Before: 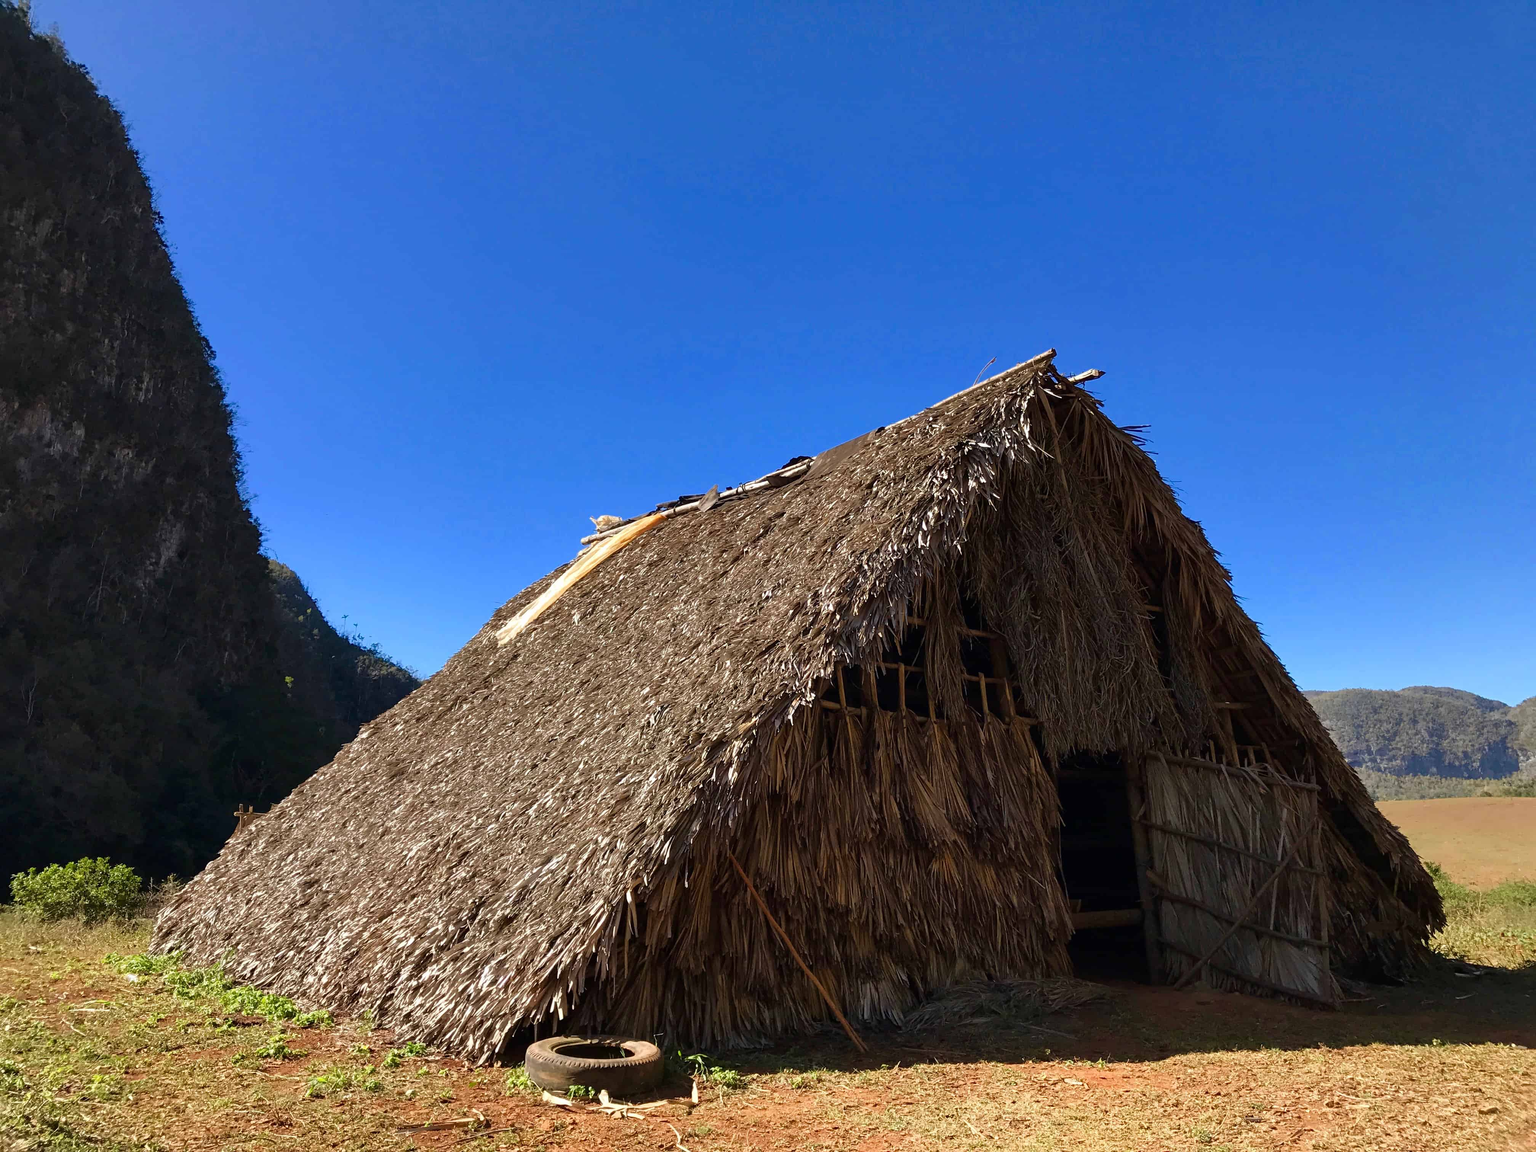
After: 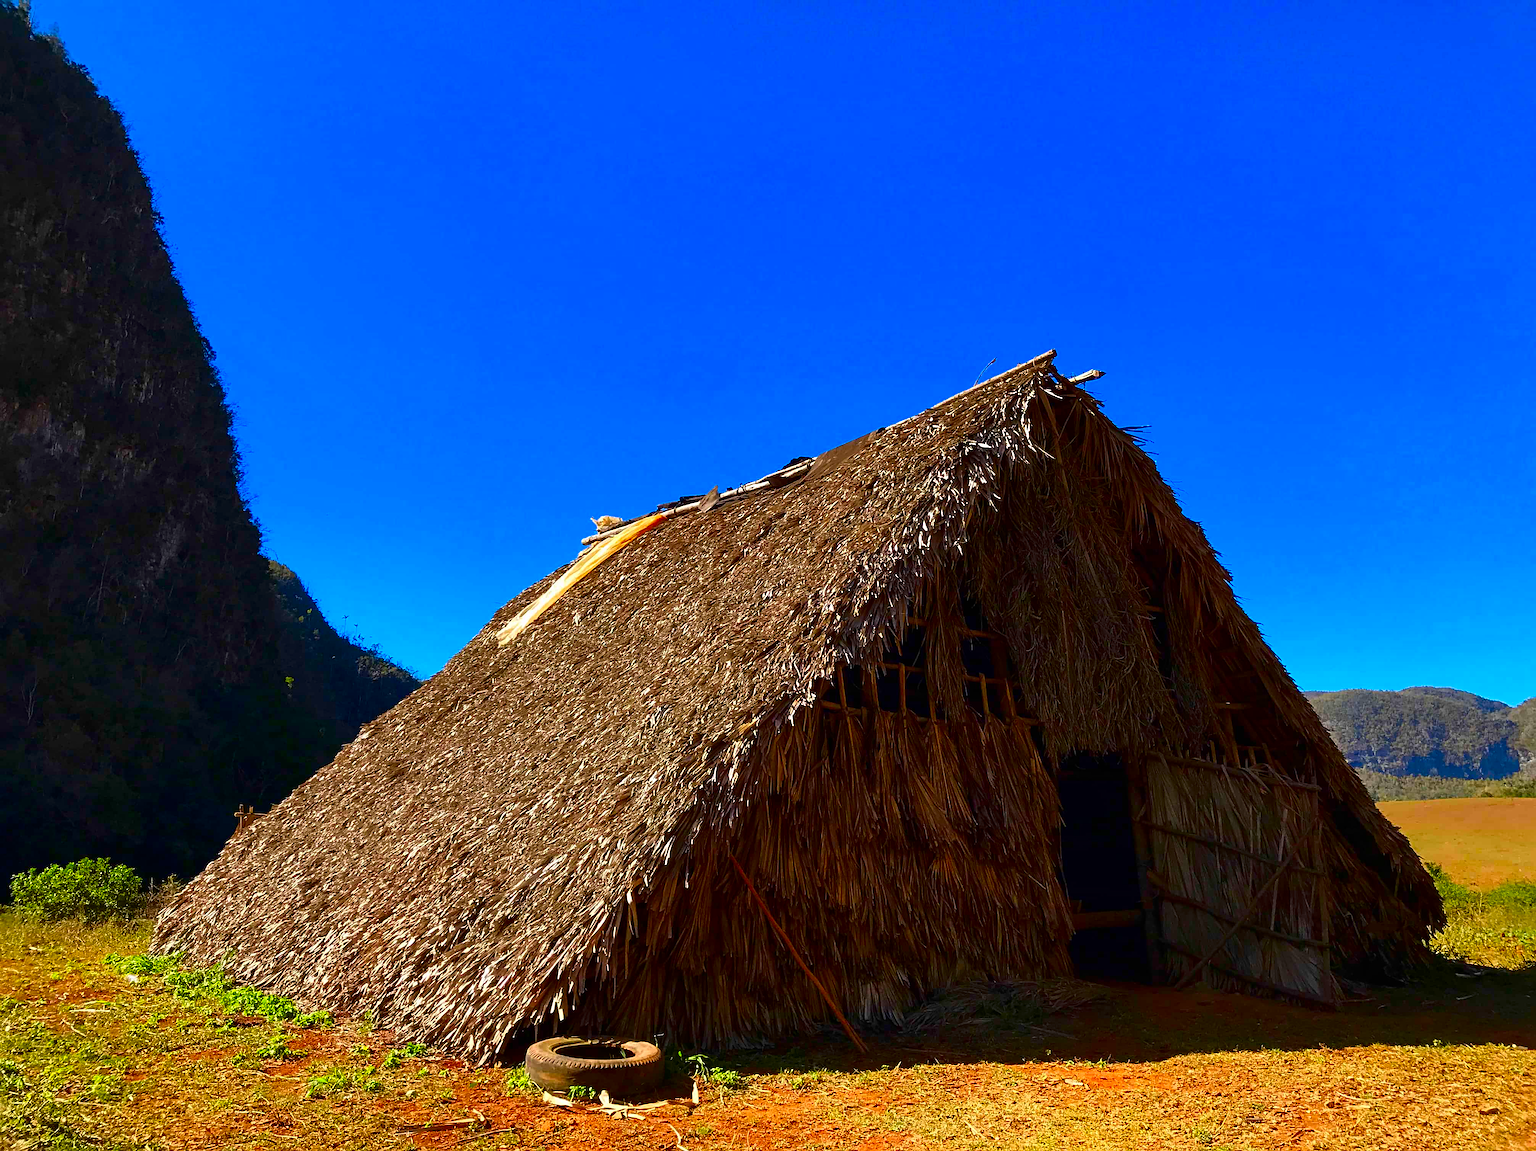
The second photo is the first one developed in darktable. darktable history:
color correction: saturation 1.8
contrast brightness saturation: contrast 0.07, brightness -0.13, saturation 0.06
sharpen: on, module defaults
